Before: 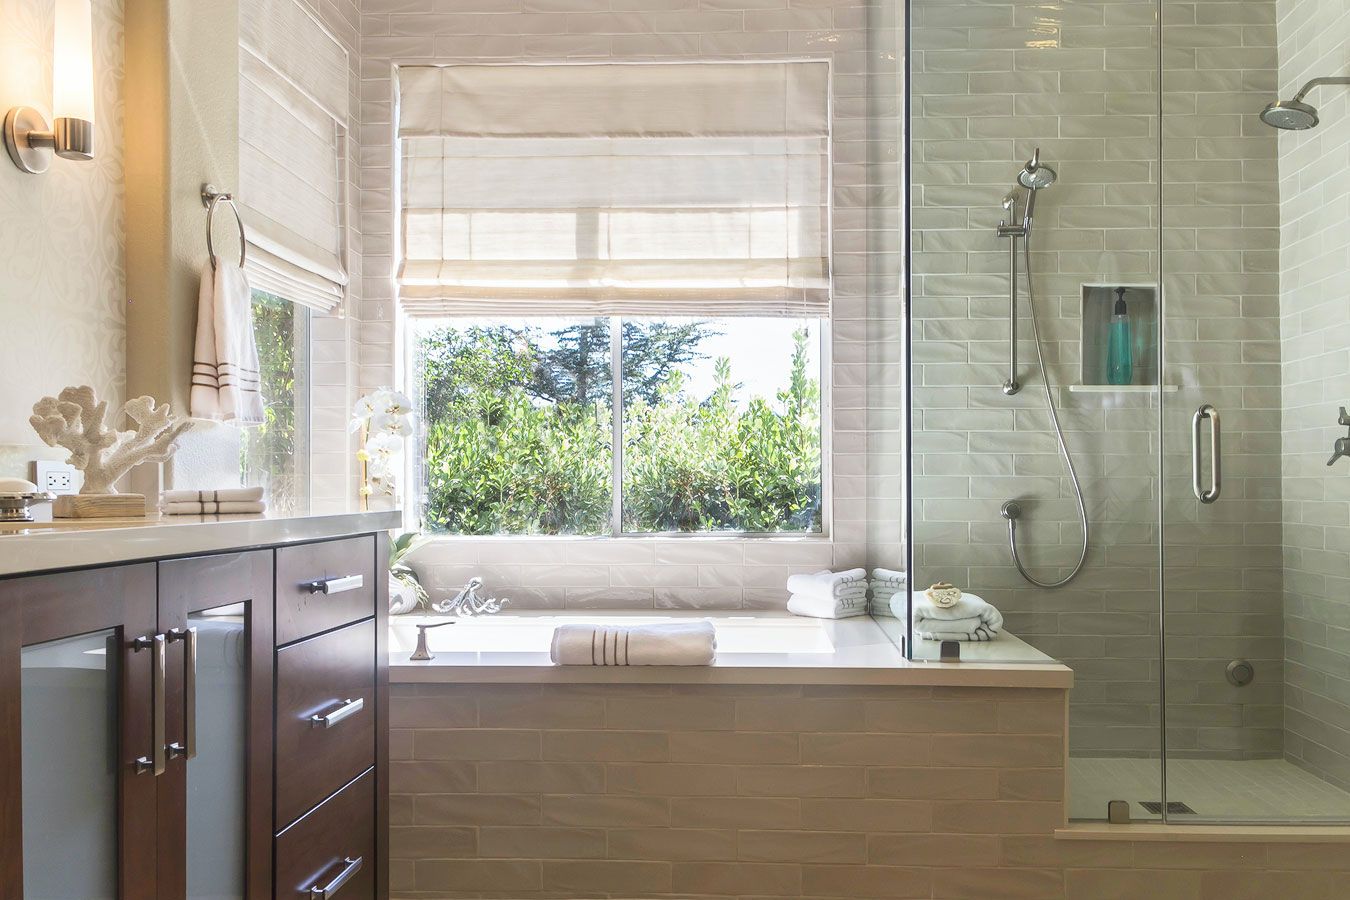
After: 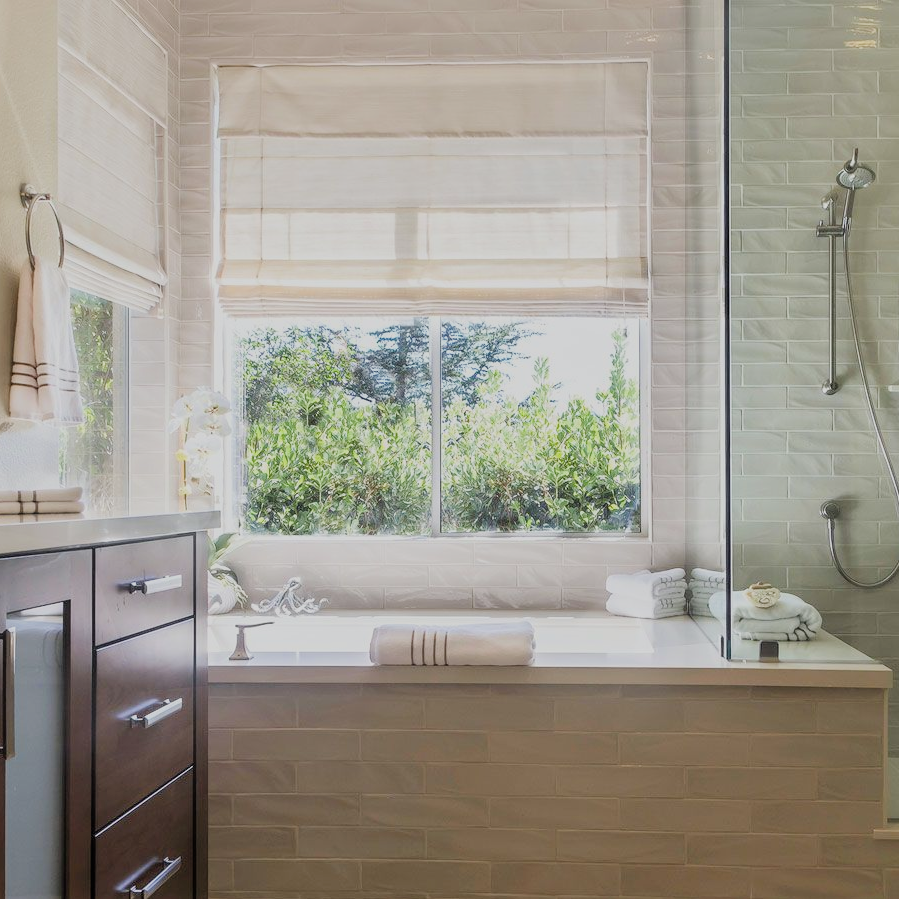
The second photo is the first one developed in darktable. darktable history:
crop and rotate: left 13.409%, right 19.924%
filmic rgb: black relative exposure -6.68 EV, white relative exposure 4.56 EV, hardness 3.25
